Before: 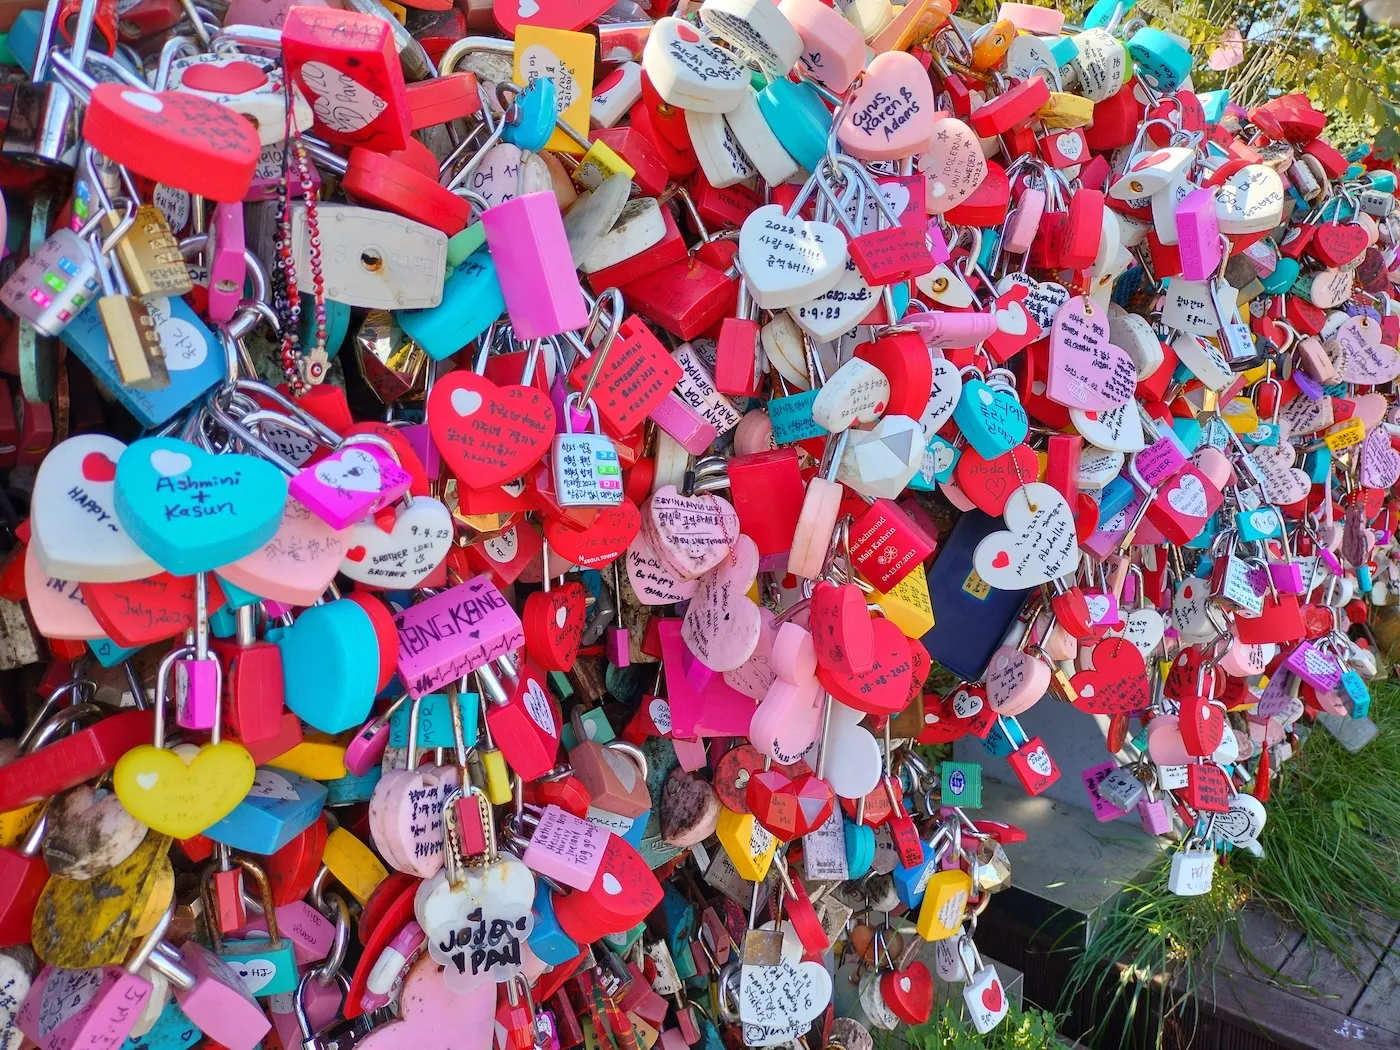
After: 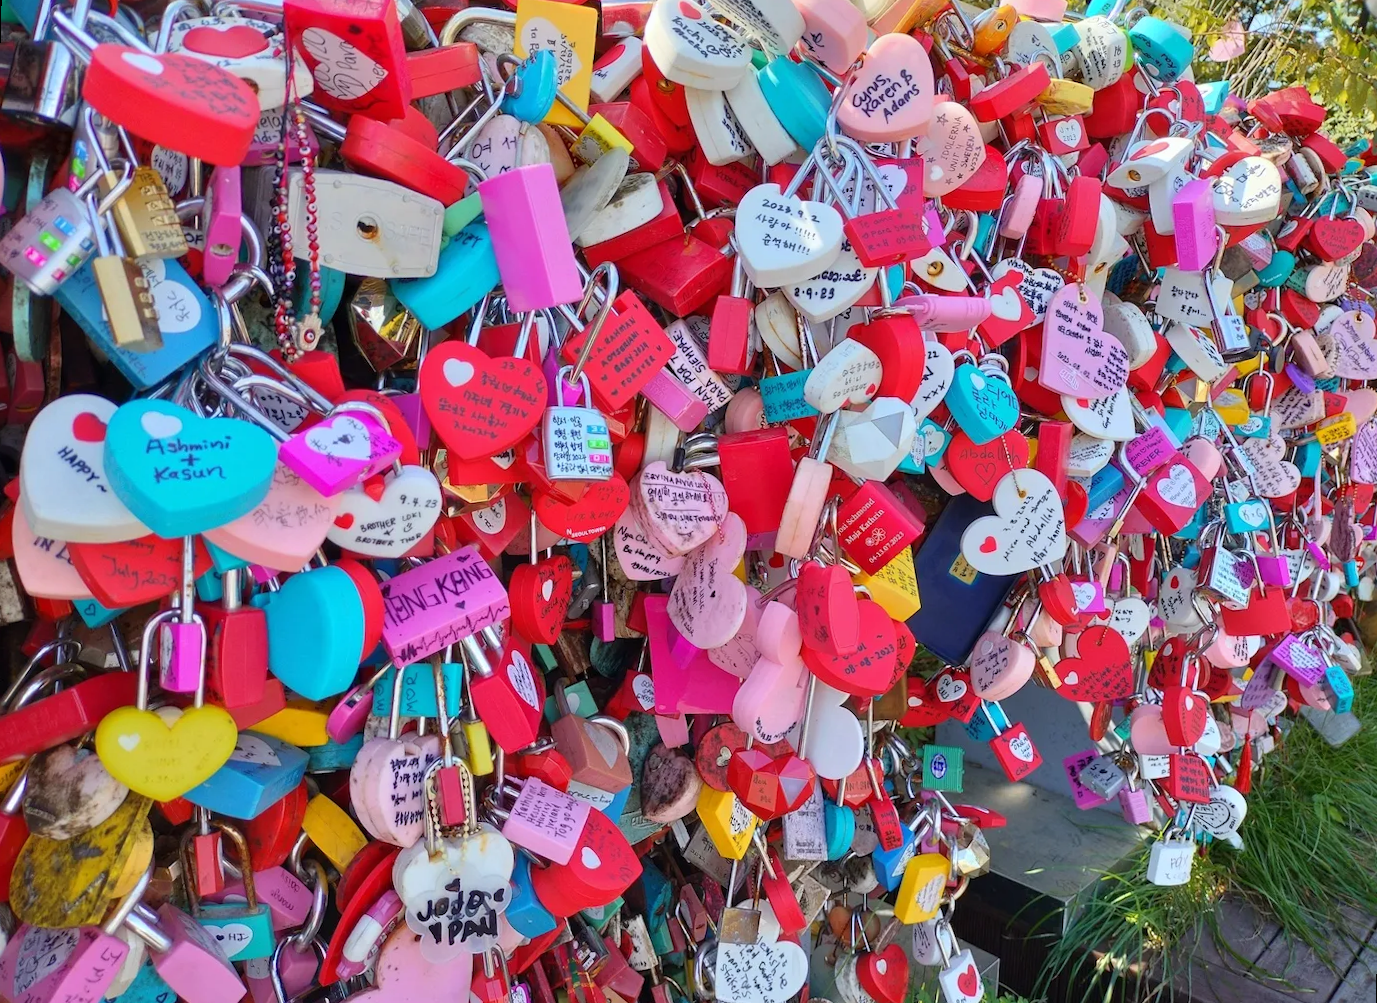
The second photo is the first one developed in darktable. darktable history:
white balance: red 0.986, blue 1.01
rotate and perspective: rotation 1.57°, crop left 0.018, crop right 0.982, crop top 0.039, crop bottom 0.961
